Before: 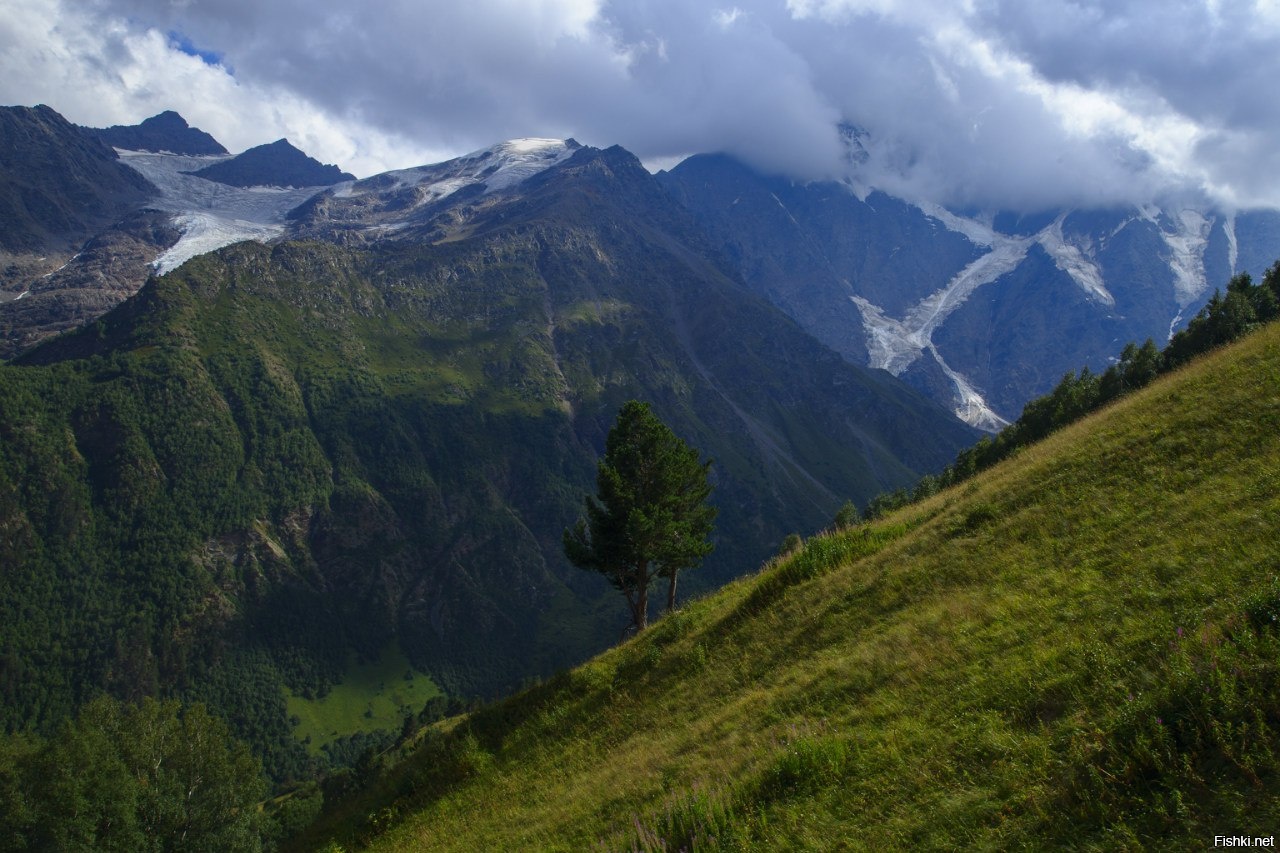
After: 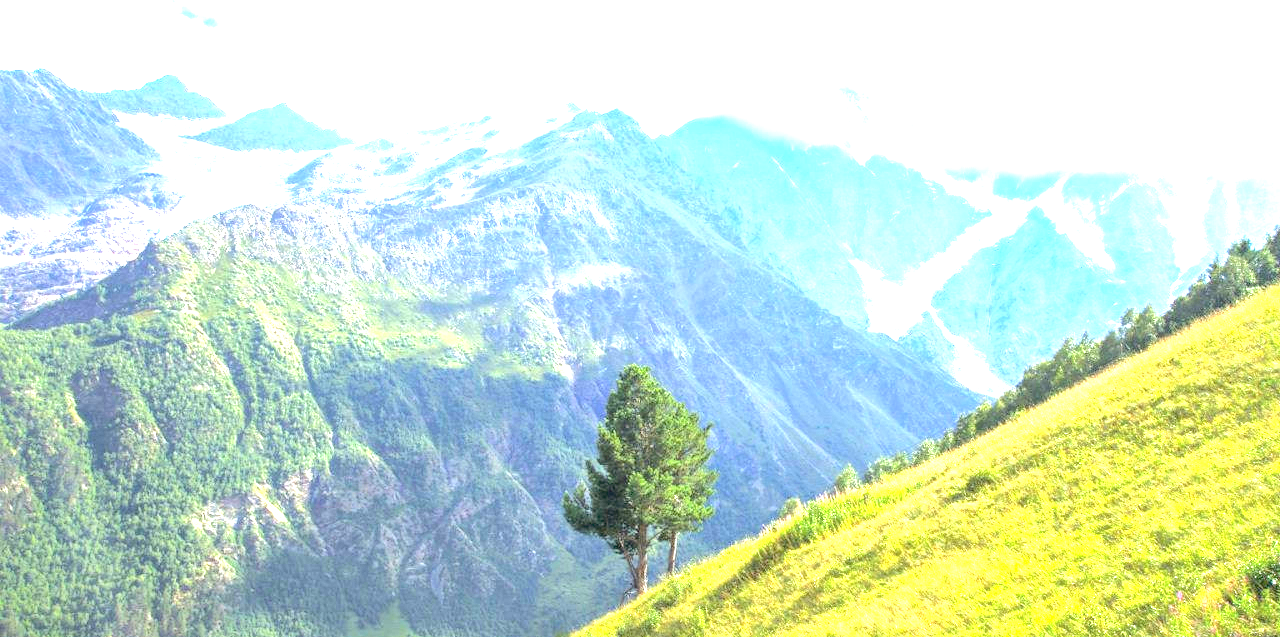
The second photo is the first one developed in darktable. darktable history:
exposure: black level correction 0, exposure 3.999 EV, compensate highlight preservation false
local contrast: mode bilateral grid, contrast 20, coarseness 50, detail 132%, midtone range 0.2
tone curve: curves: ch0 [(0, 0) (0.003, 0.036) (0.011, 0.039) (0.025, 0.039) (0.044, 0.043) (0.069, 0.05) (0.1, 0.072) (0.136, 0.102) (0.177, 0.144) (0.224, 0.204) (0.277, 0.288) (0.335, 0.384) (0.399, 0.477) (0.468, 0.575) (0.543, 0.652) (0.623, 0.724) (0.709, 0.785) (0.801, 0.851) (0.898, 0.915) (1, 1)], color space Lab, independent channels, preserve colors none
tone equalizer: on, module defaults
crop: top 4.334%, bottom 20.896%
